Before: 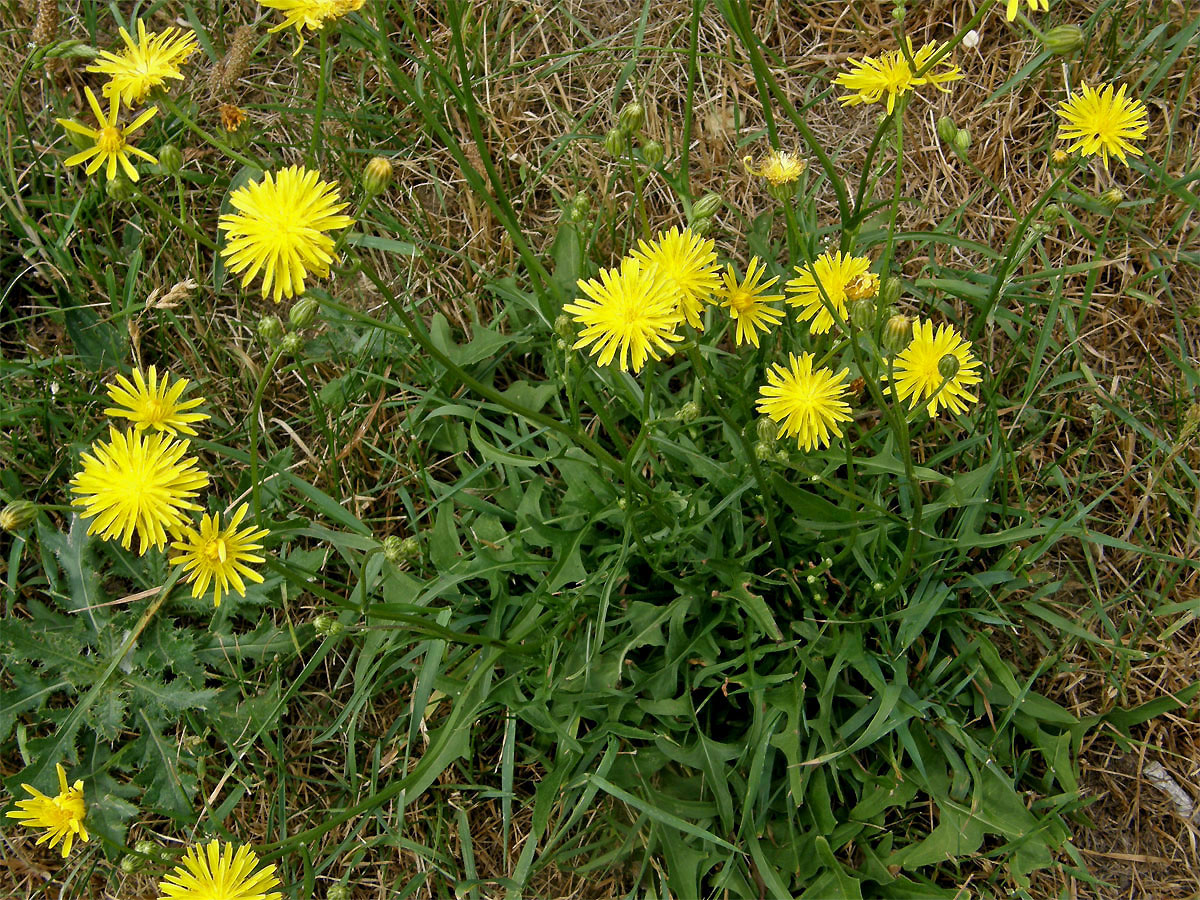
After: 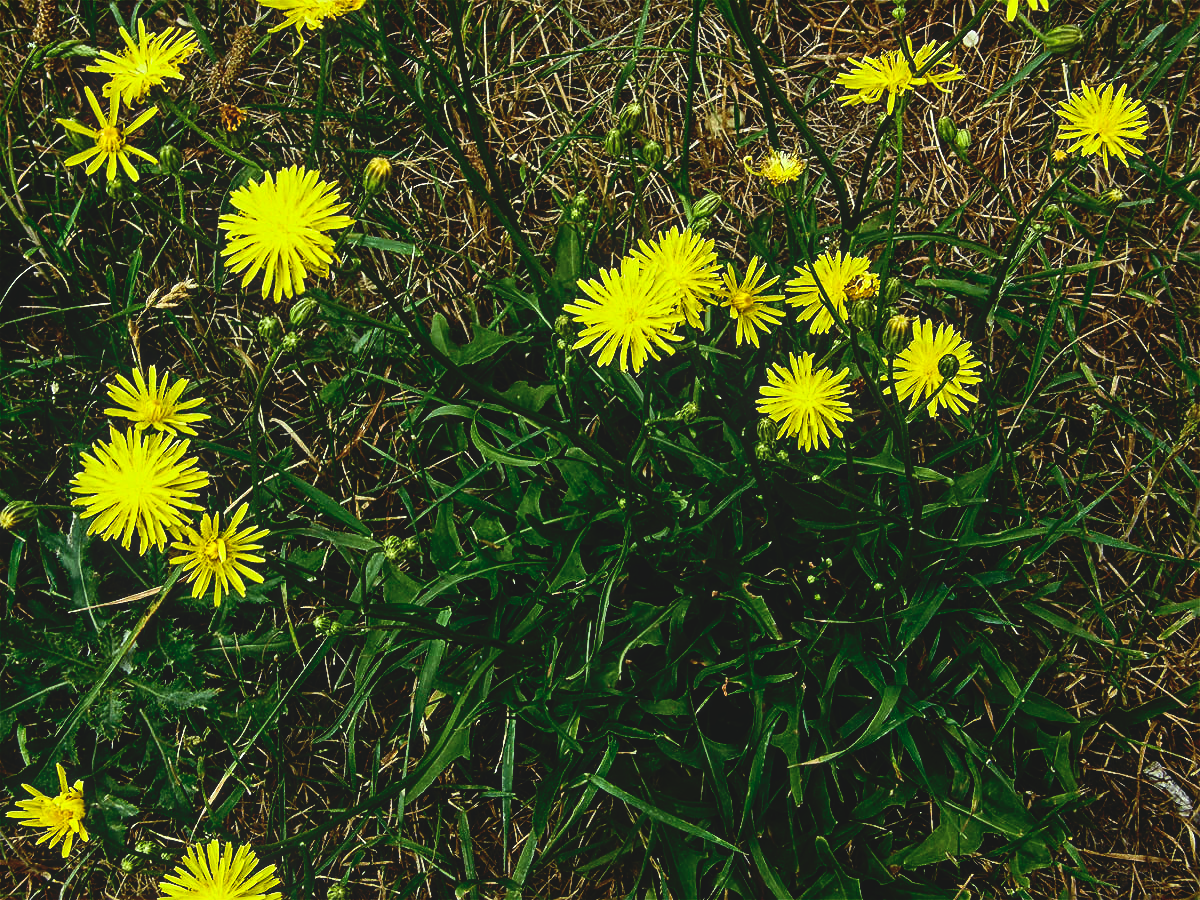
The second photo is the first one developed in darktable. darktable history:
local contrast: on, module defaults
contrast brightness saturation: contrast 0.273
sharpen: on, module defaults
color correction: highlights a* -8.6, highlights b* 3.73
exposure: black level correction 0.001, compensate highlight preservation false
shadows and highlights: shadows 20.98, highlights -82.46, soften with gaussian
color balance rgb: perceptual saturation grading › global saturation 20%, perceptual saturation grading › highlights -25.305%, perceptual saturation grading › shadows 24.257%, global vibrance 20%
base curve: curves: ch0 [(0, 0.02) (0.083, 0.036) (1, 1)], preserve colors none
